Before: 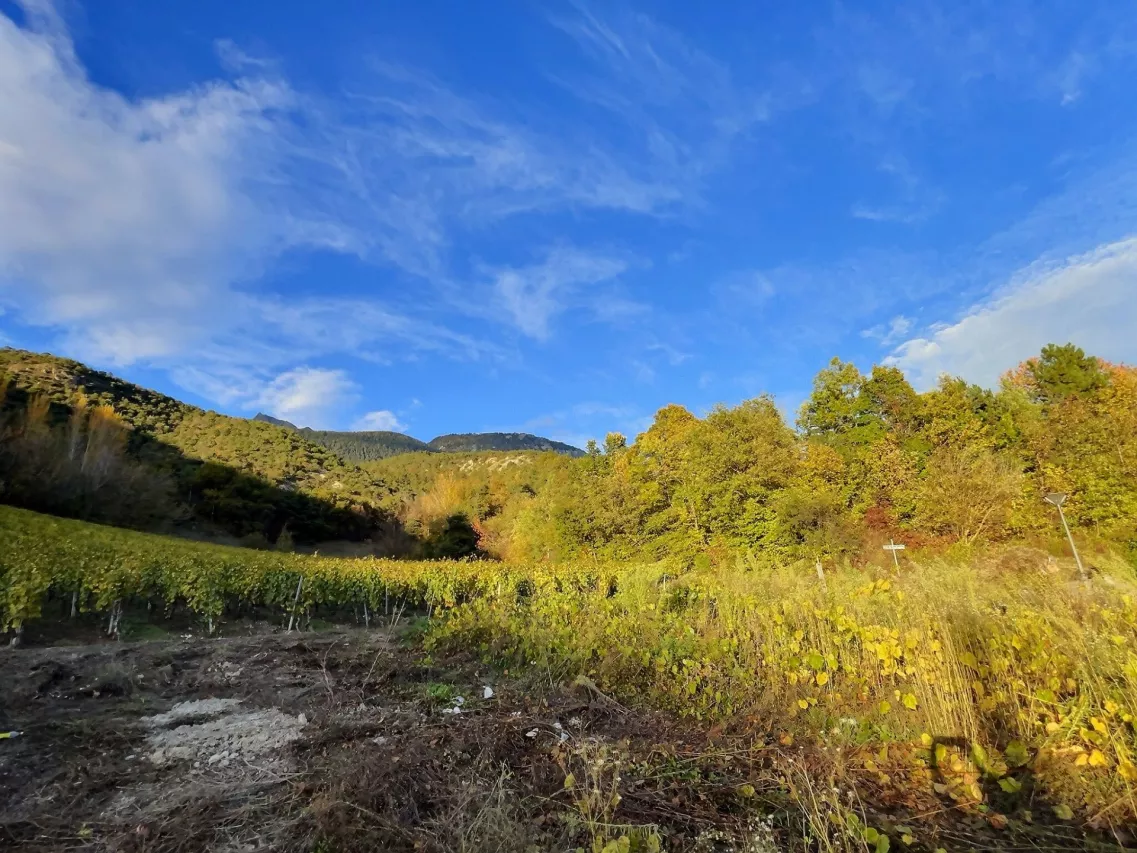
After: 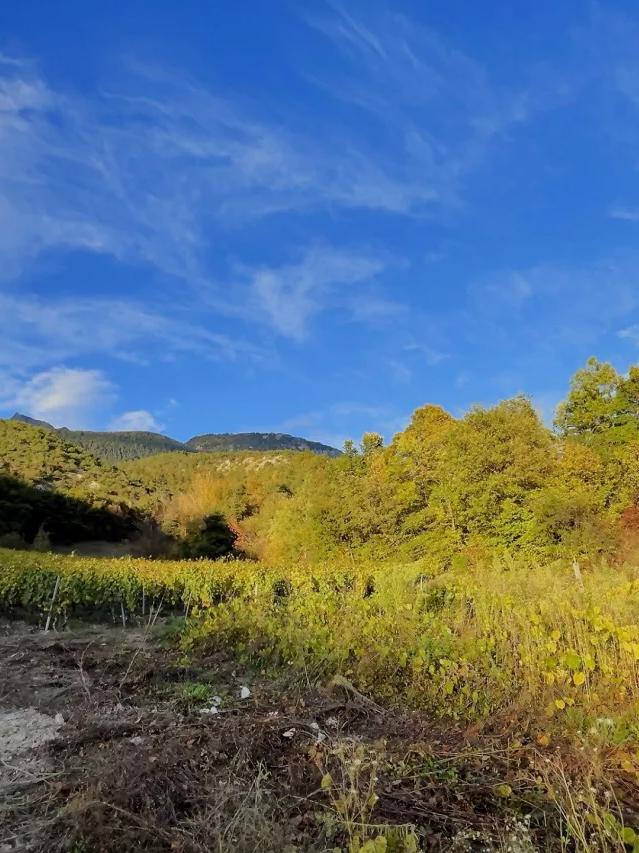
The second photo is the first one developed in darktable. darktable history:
crop: left 21.433%, right 22.324%
filmic rgb: black relative exposure -15.01 EV, white relative exposure 3 EV, threshold 5.95 EV, target black luminance 0%, hardness 9.21, latitude 98.28%, contrast 0.915, shadows ↔ highlights balance 0.274%, color science v5 (2021), contrast in shadows safe, contrast in highlights safe, enable highlight reconstruction true
